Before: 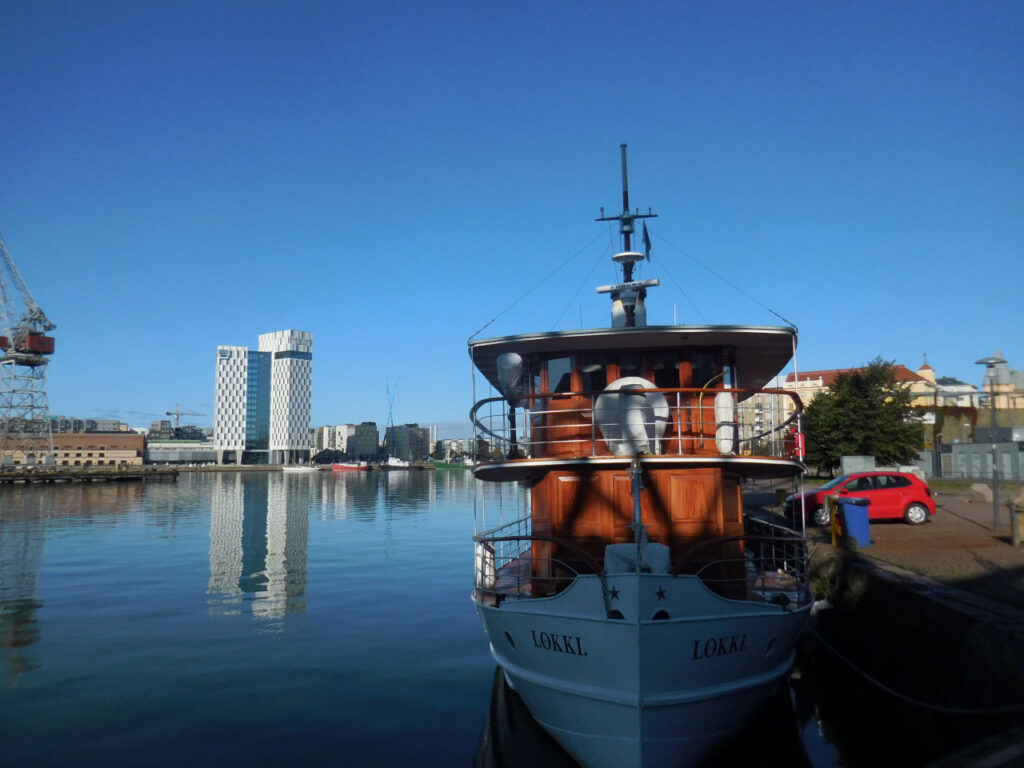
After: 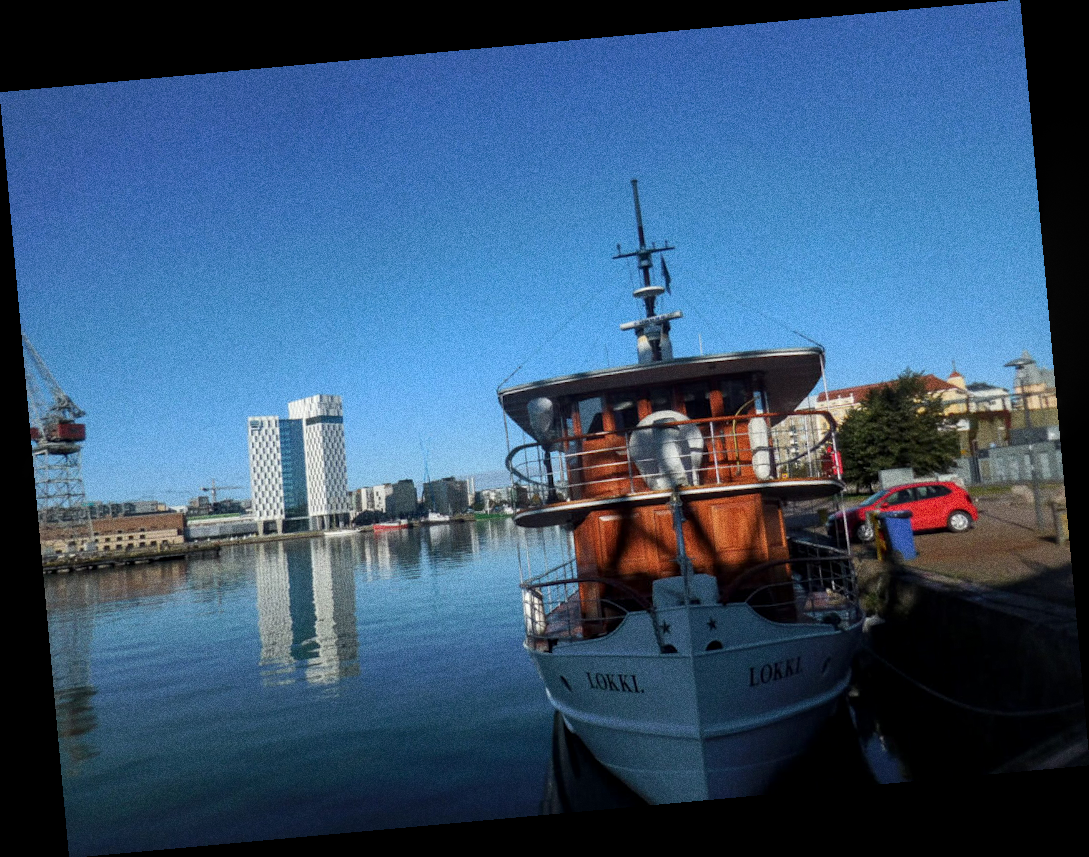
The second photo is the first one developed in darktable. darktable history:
local contrast: on, module defaults
rotate and perspective: rotation -5.2°, automatic cropping off
grain: coarseness 0.09 ISO, strength 40%
